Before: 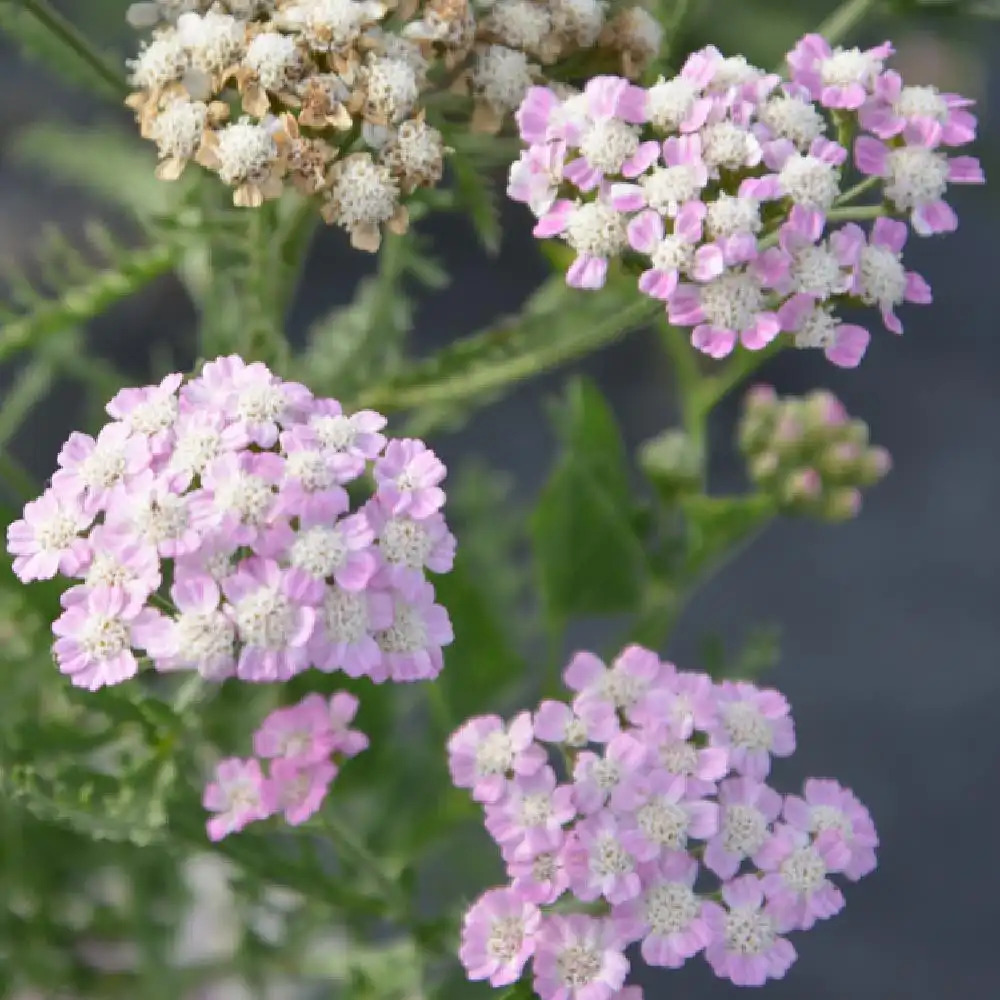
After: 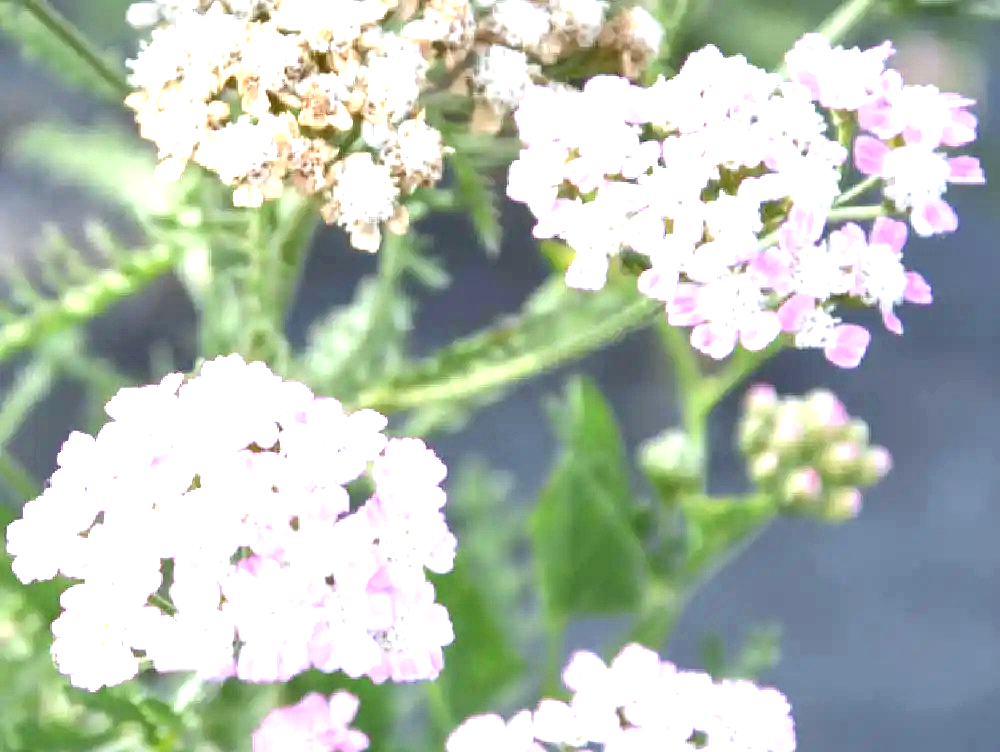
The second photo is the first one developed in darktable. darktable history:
local contrast: highlights 103%, shadows 103%, detail 119%, midtone range 0.2
crop: bottom 24.727%
exposure: black level correction 0, exposure 1.702 EV, compensate exposure bias true, compensate highlight preservation false
color correction: highlights a* -0.768, highlights b* -8.22
